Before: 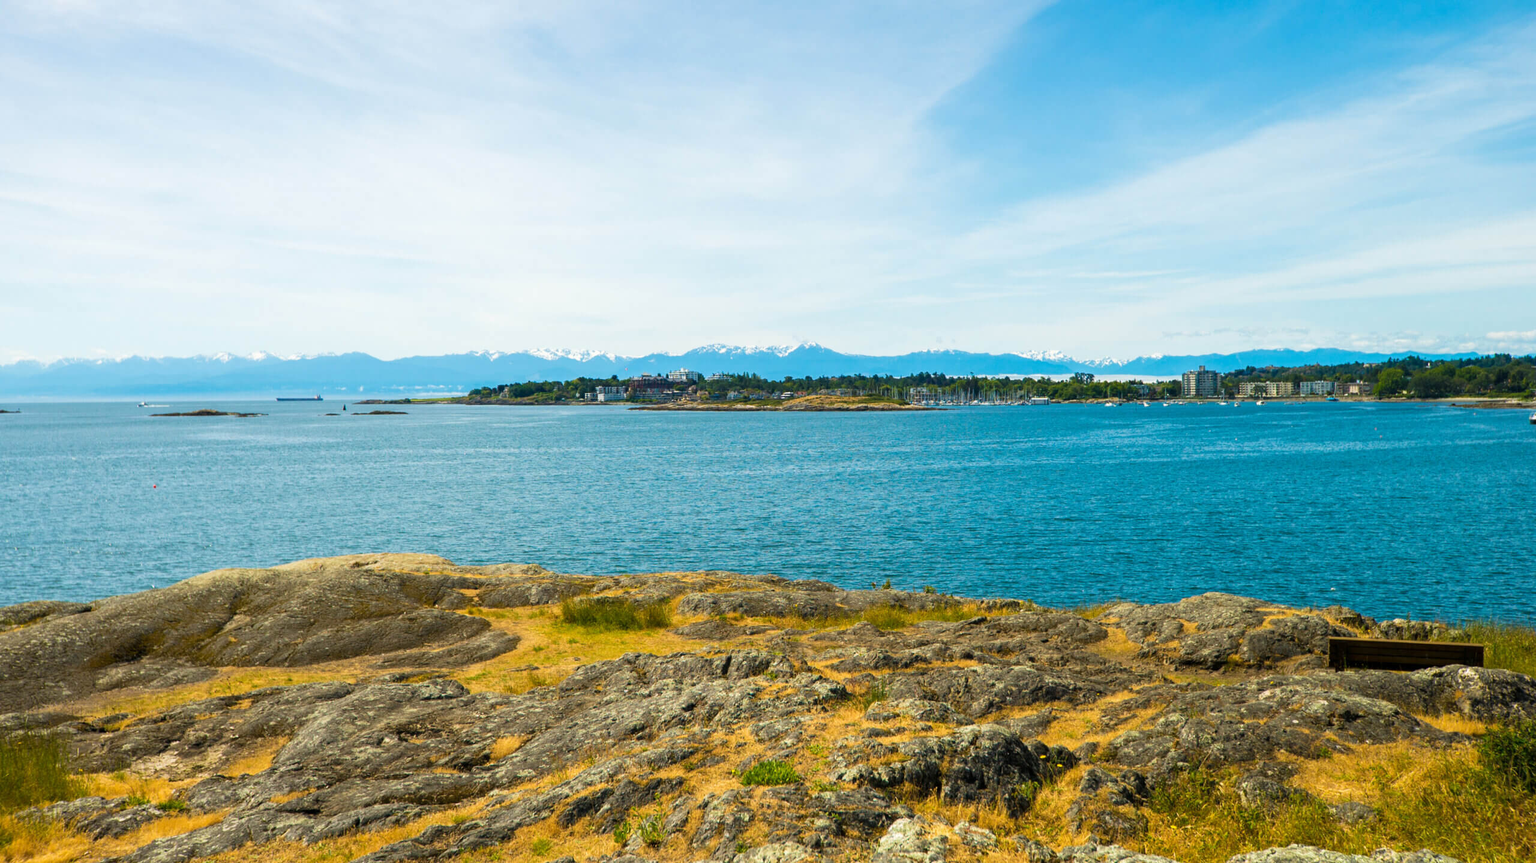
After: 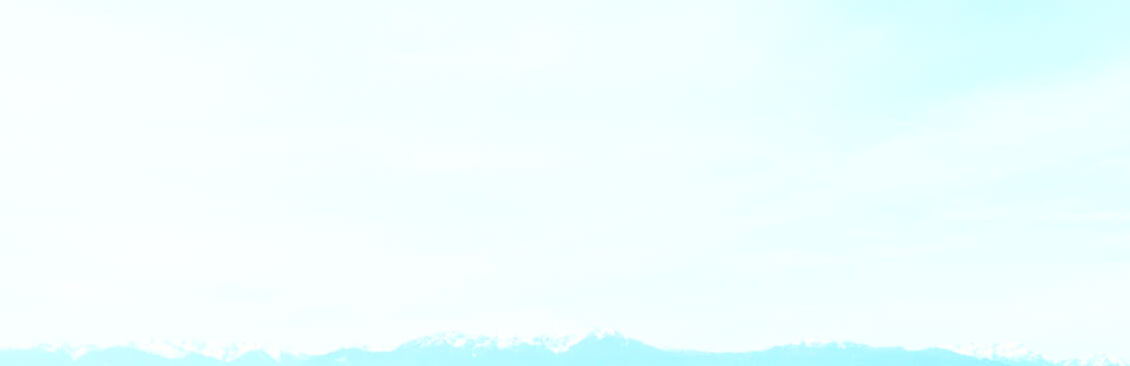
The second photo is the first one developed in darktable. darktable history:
contrast brightness saturation: contrast 0.561, brightness 0.578, saturation -0.341
color balance rgb: perceptual saturation grading › global saturation 20%, perceptual saturation grading › highlights -25.433%, perceptual saturation grading › shadows 49.901%
crop: left 29.116%, top 16.849%, right 26.72%, bottom 57.699%
